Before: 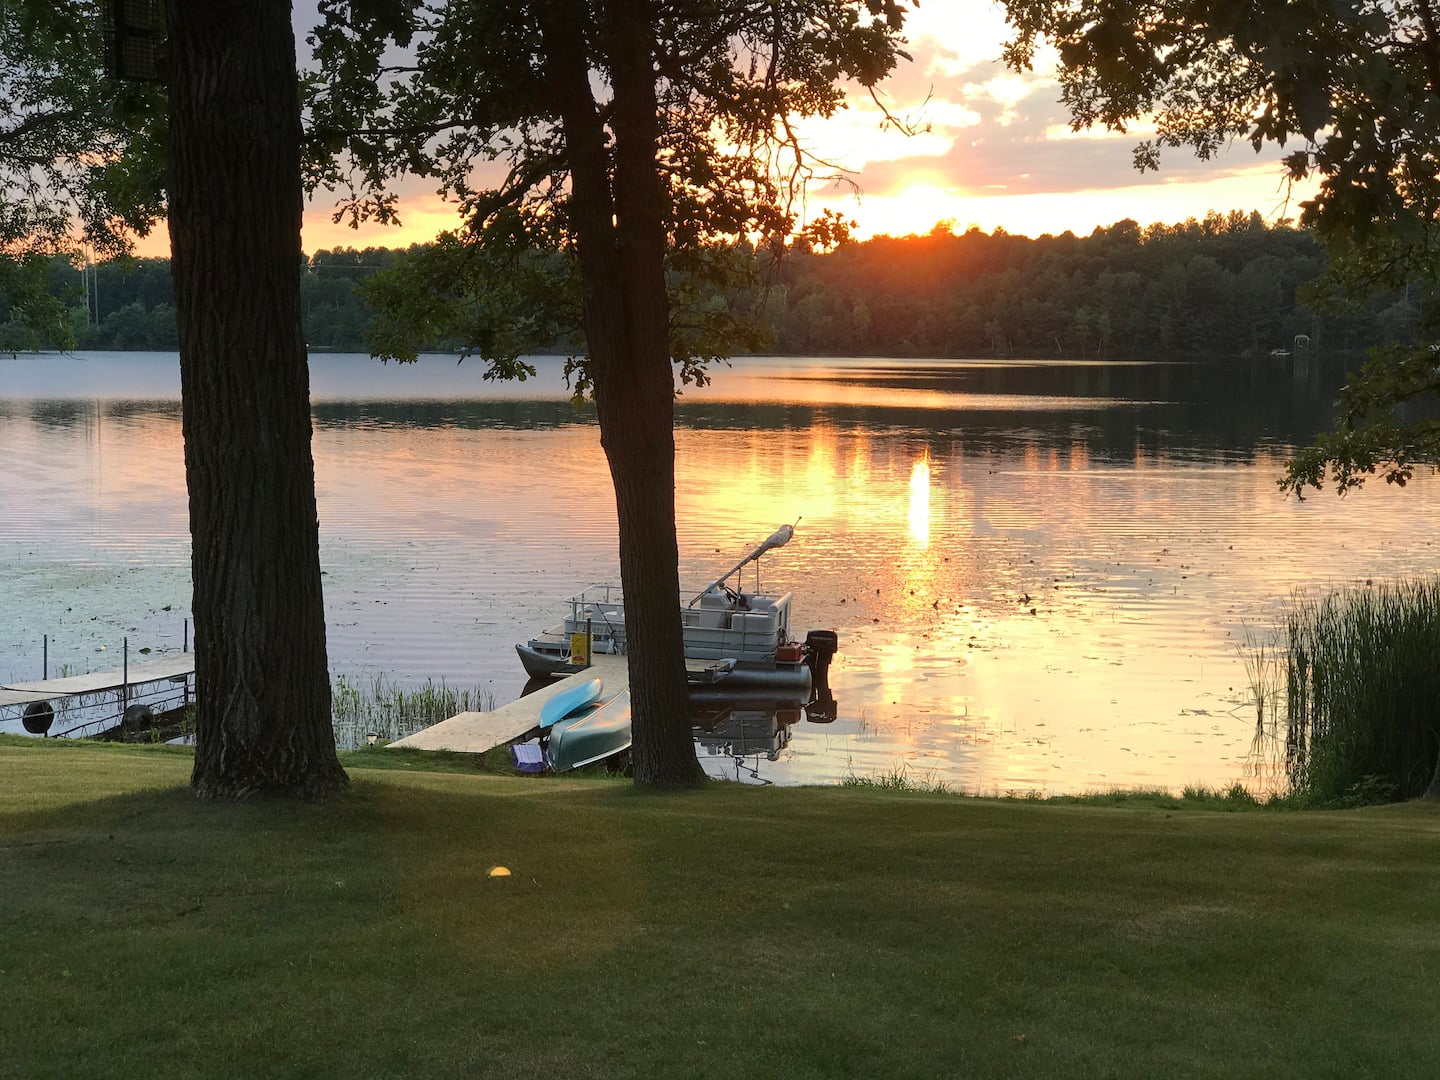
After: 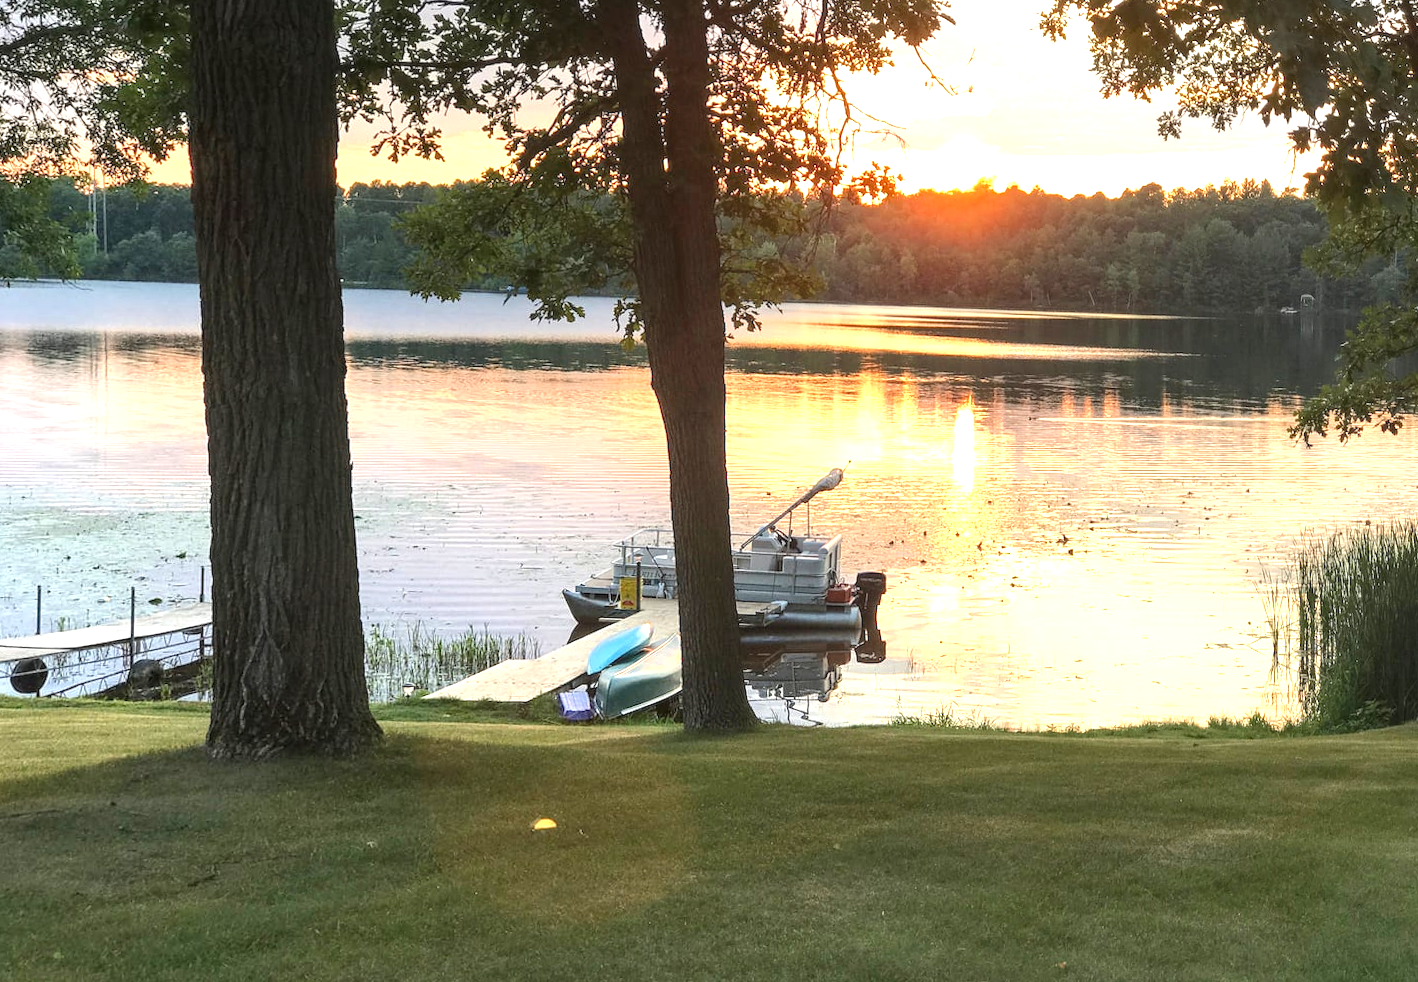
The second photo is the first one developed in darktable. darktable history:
exposure: black level correction 0, exposure 1.1 EV, compensate highlight preservation false
local contrast: on, module defaults
rotate and perspective: rotation -0.013°, lens shift (vertical) -0.027, lens shift (horizontal) 0.178, crop left 0.016, crop right 0.989, crop top 0.082, crop bottom 0.918
